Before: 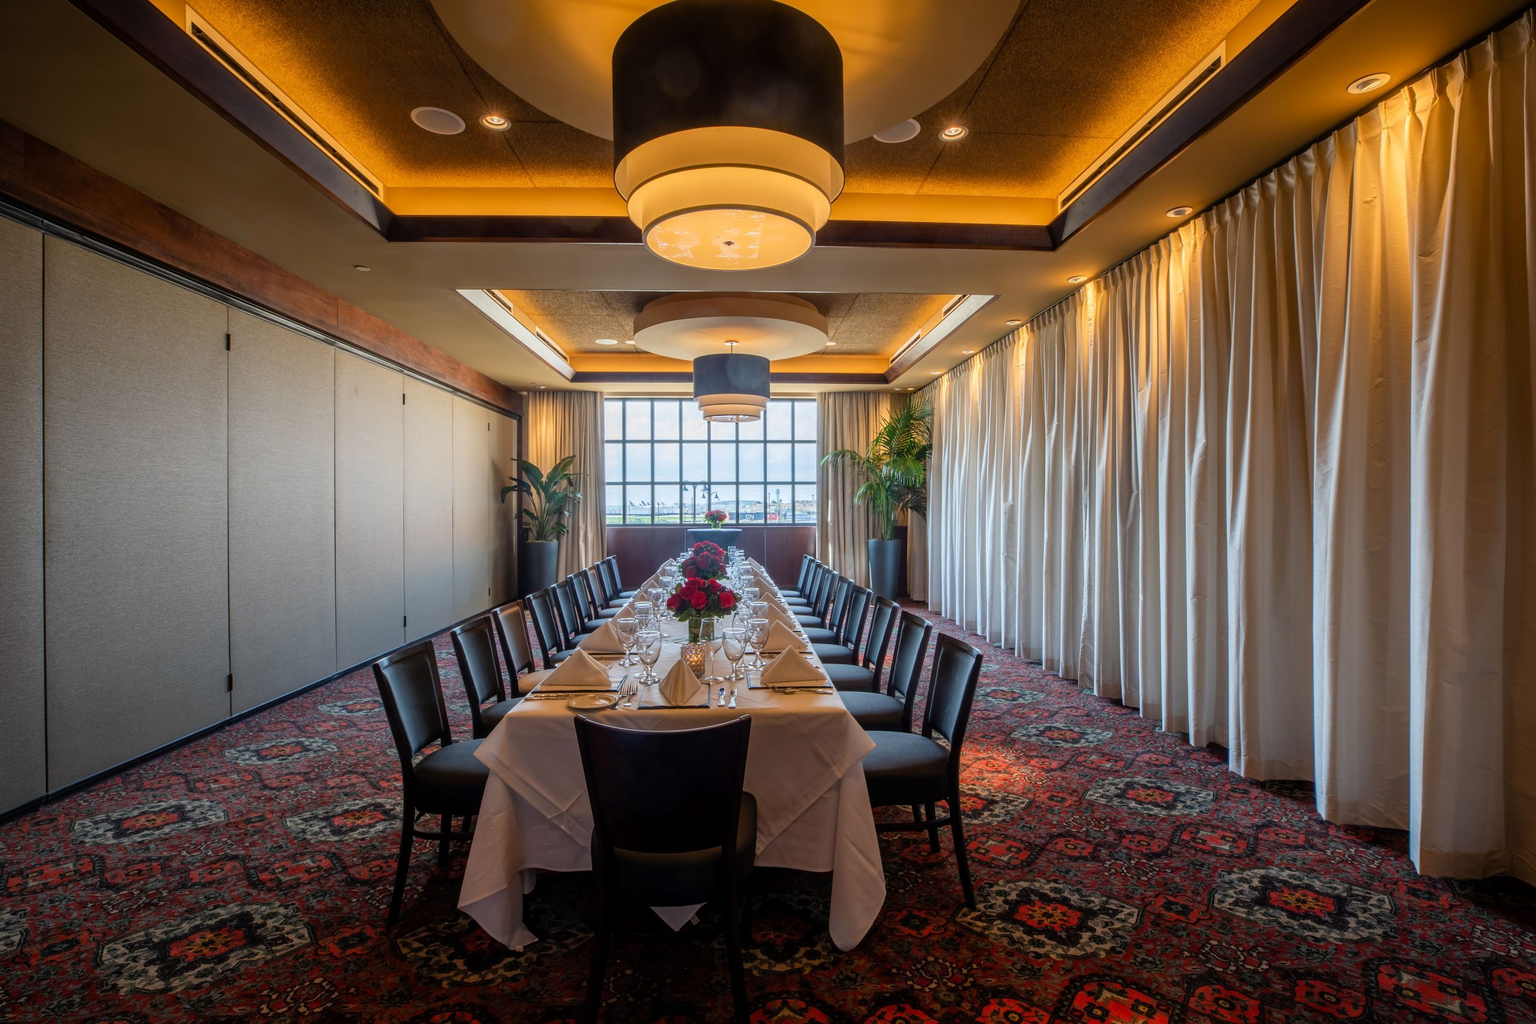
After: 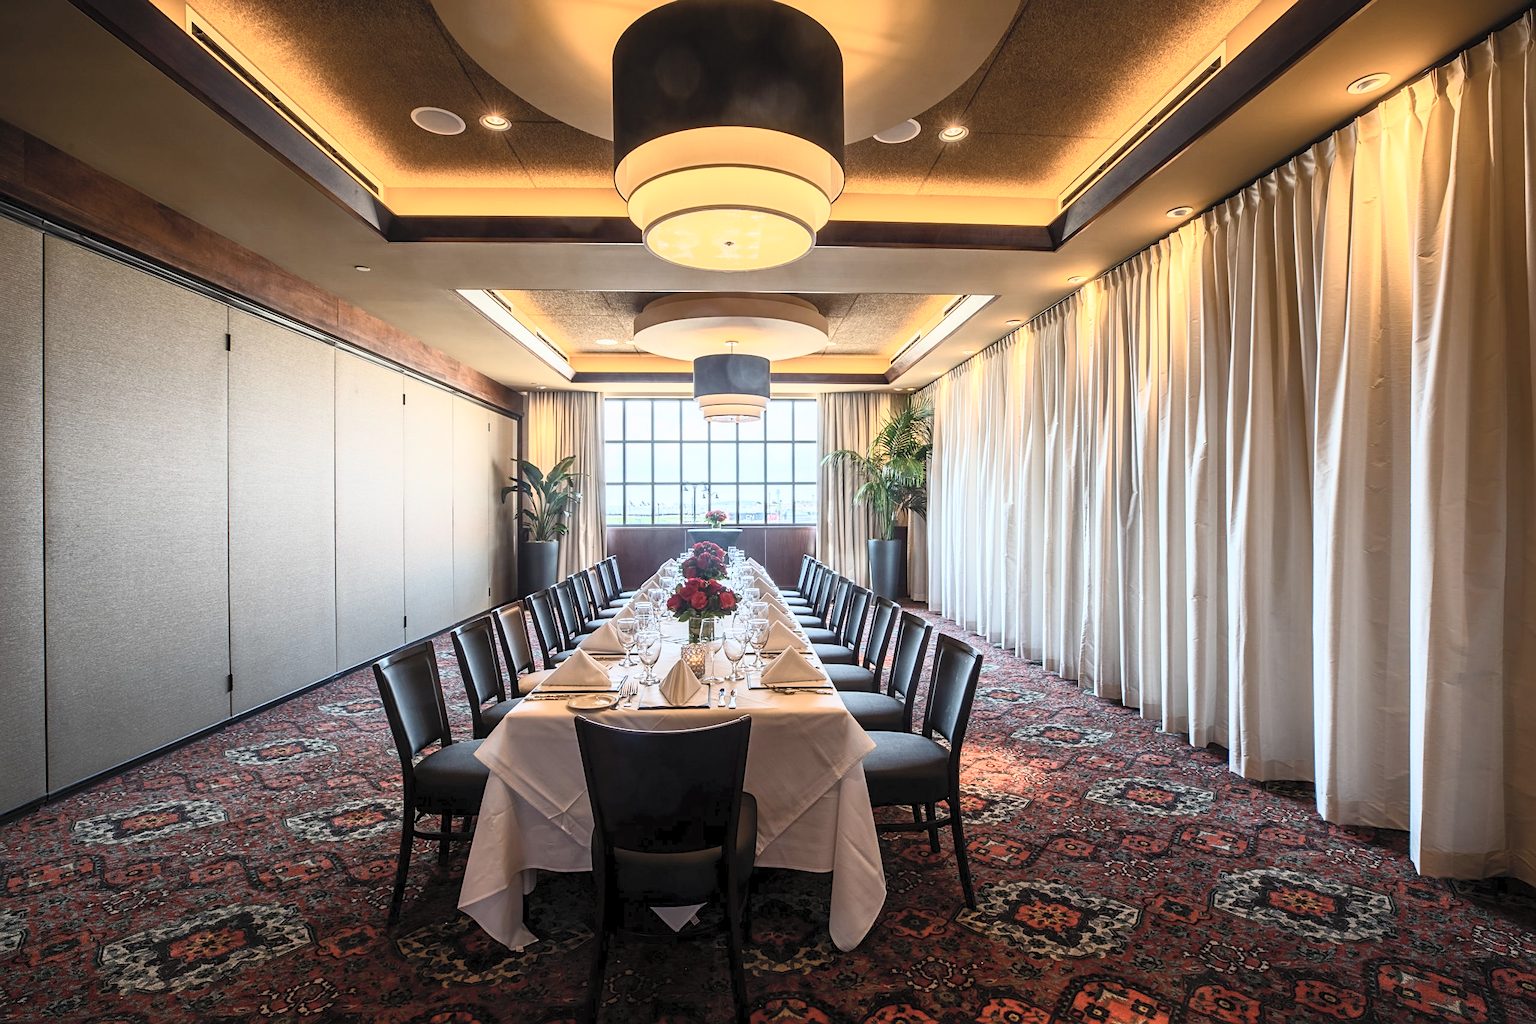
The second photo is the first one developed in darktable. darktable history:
sharpen: radius 2.529, amount 0.323
contrast brightness saturation: contrast 0.43, brightness 0.56, saturation -0.19
